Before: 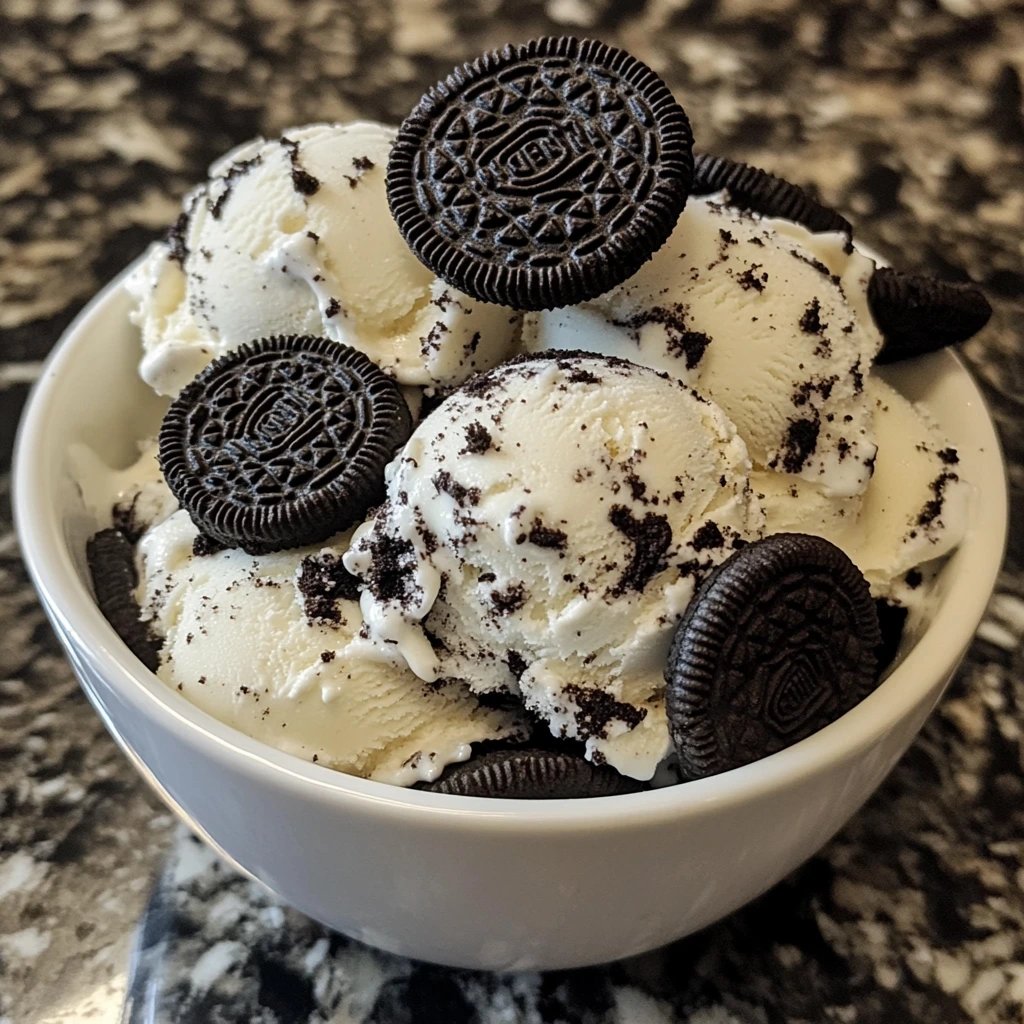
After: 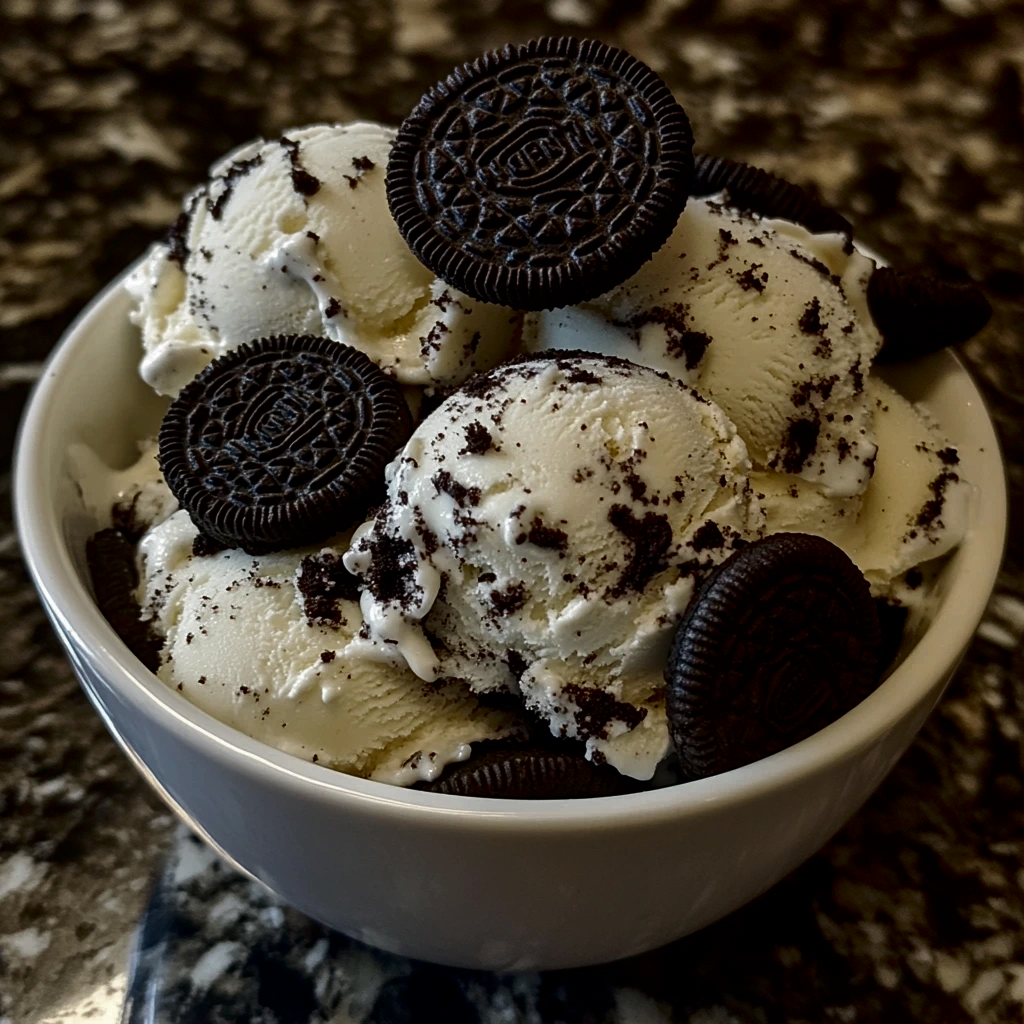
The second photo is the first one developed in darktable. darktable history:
contrast brightness saturation: brightness -0.504
tone equalizer: smoothing diameter 24.88%, edges refinement/feathering 8.03, preserve details guided filter
